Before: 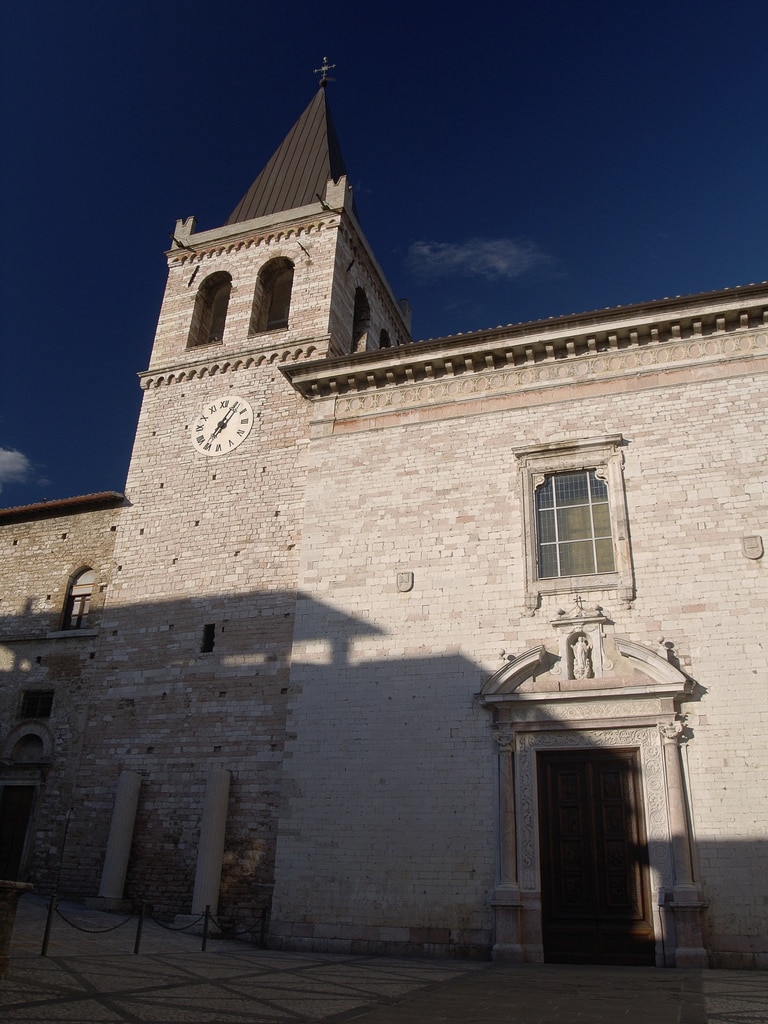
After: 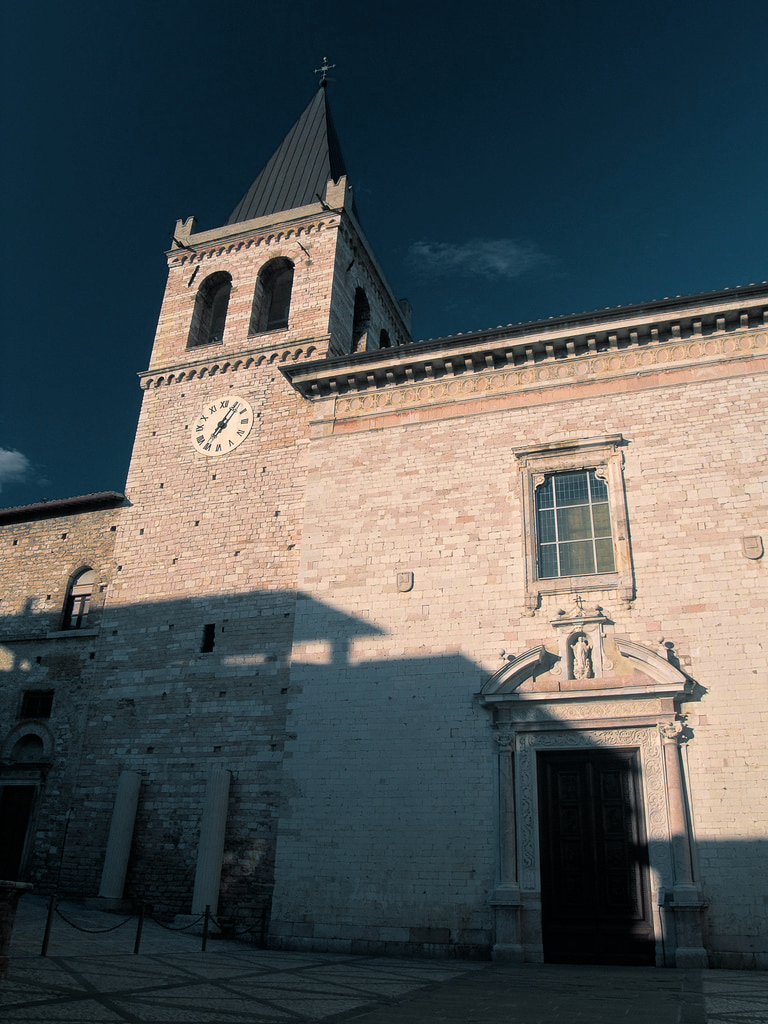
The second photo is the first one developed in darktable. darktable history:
split-toning: shadows › hue 205.2°, shadows › saturation 0.43, highlights › hue 54°, highlights › saturation 0.54
color zones: curves: ch0 [(0.224, 0.526) (0.75, 0.5)]; ch1 [(0.055, 0.526) (0.224, 0.761) (0.377, 0.526) (0.75, 0.5)]
